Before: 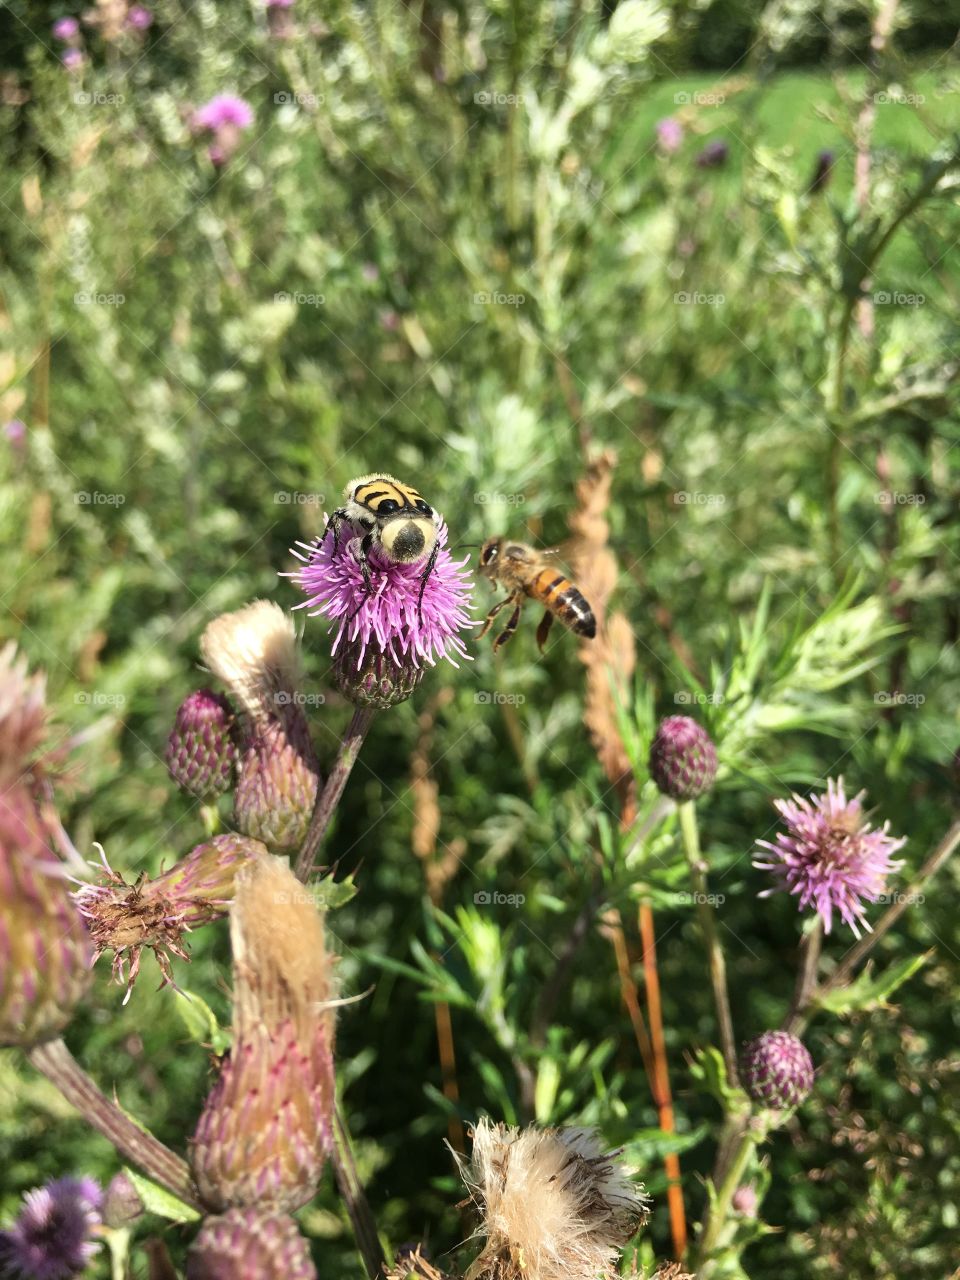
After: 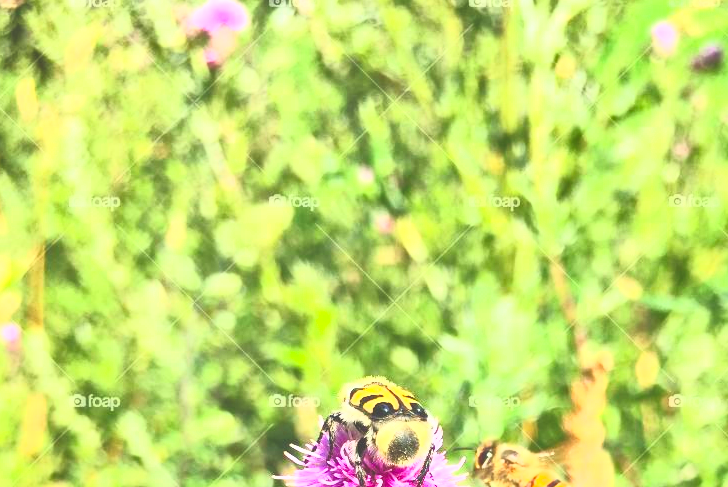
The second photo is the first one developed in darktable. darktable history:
contrast brightness saturation: contrast 0.981, brightness 0.987, saturation 0.984
crop: left 0.534%, top 7.637%, right 23.556%, bottom 54.311%
exposure: black level correction -0.015, exposure -0.531 EV, compensate highlight preservation false
tone equalizer: -7 EV 0.144 EV, -6 EV 0.615 EV, -5 EV 1.18 EV, -4 EV 1.37 EV, -3 EV 1.18 EV, -2 EV 0.6 EV, -1 EV 0.164 EV
